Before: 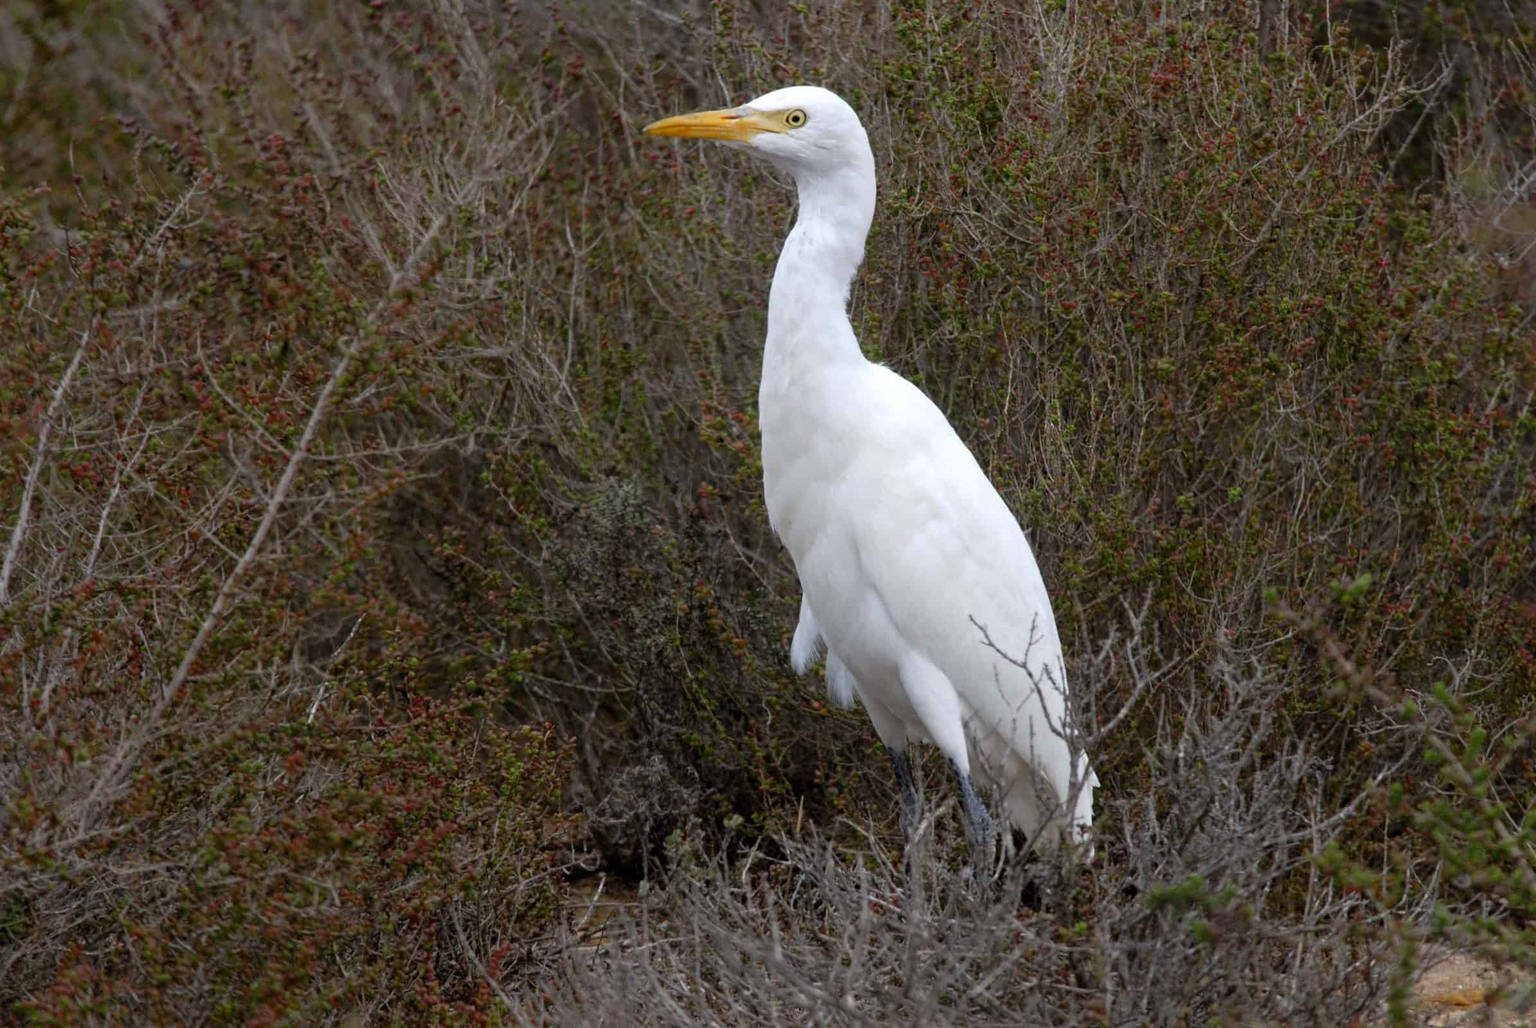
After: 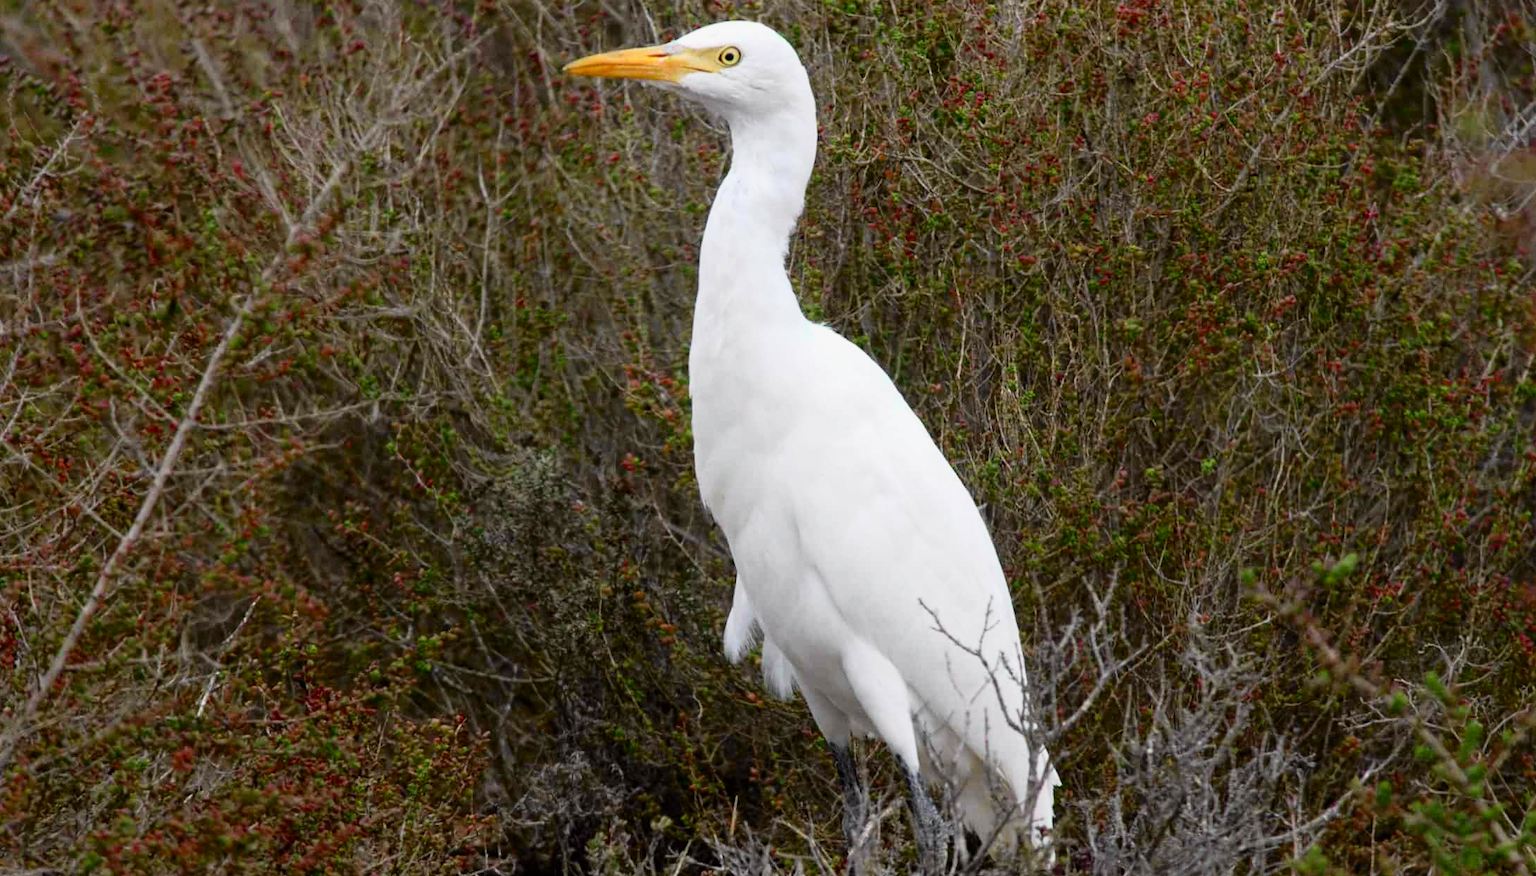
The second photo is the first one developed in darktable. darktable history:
crop: left 8.303%, top 6.541%, bottom 15.314%
tone curve: curves: ch0 [(0, 0) (0.131, 0.116) (0.316, 0.345) (0.501, 0.584) (0.629, 0.732) (0.812, 0.888) (1, 0.974)]; ch1 [(0, 0) (0.366, 0.367) (0.475, 0.453) (0.494, 0.497) (0.504, 0.503) (0.553, 0.584) (1, 1)]; ch2 [(0, 0) (0.333, 0.346) (0.375, 0.375) (0.424, 0.43) (0.476, 0.492) (0.502, 0.501) (0.533, 0.556) (0.566, 0.599) (0.614, 0.653) (1, 1)], color space Lab, independent channels, preserve colors none
